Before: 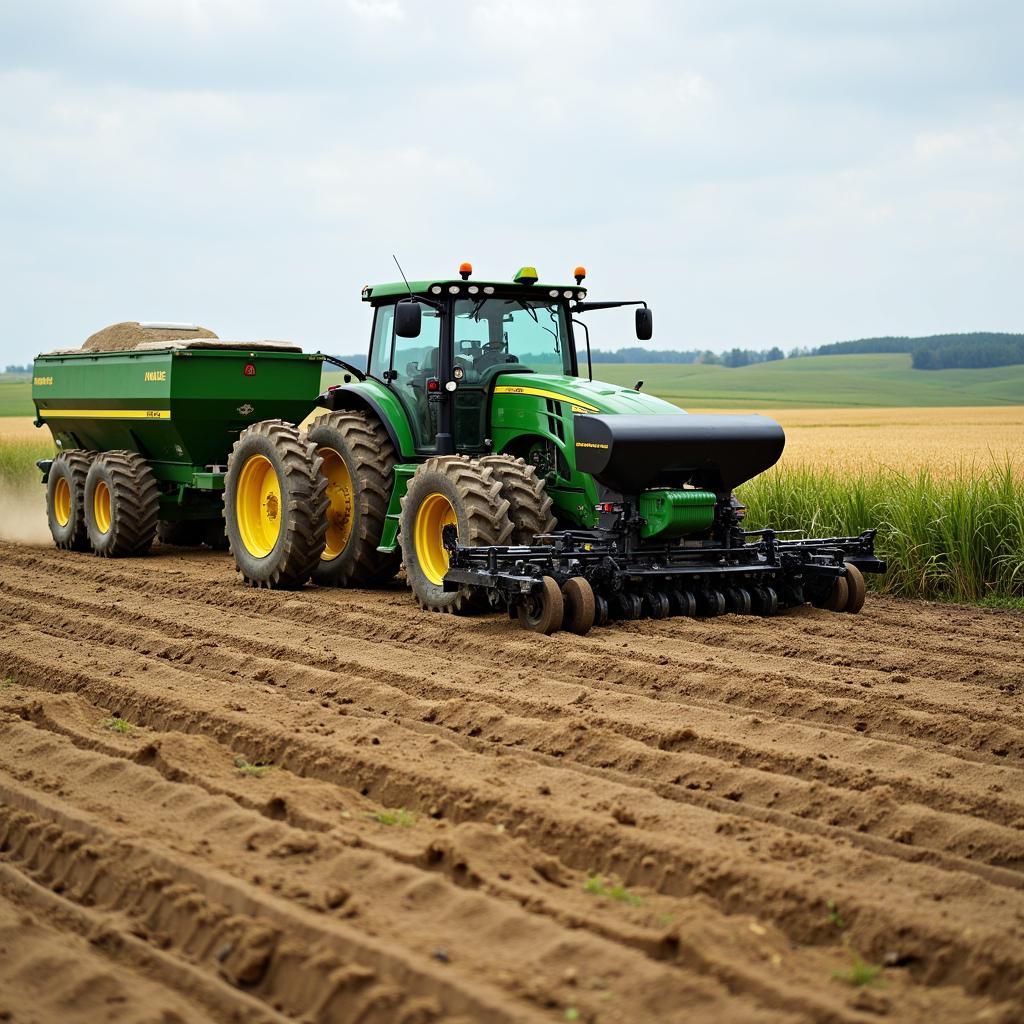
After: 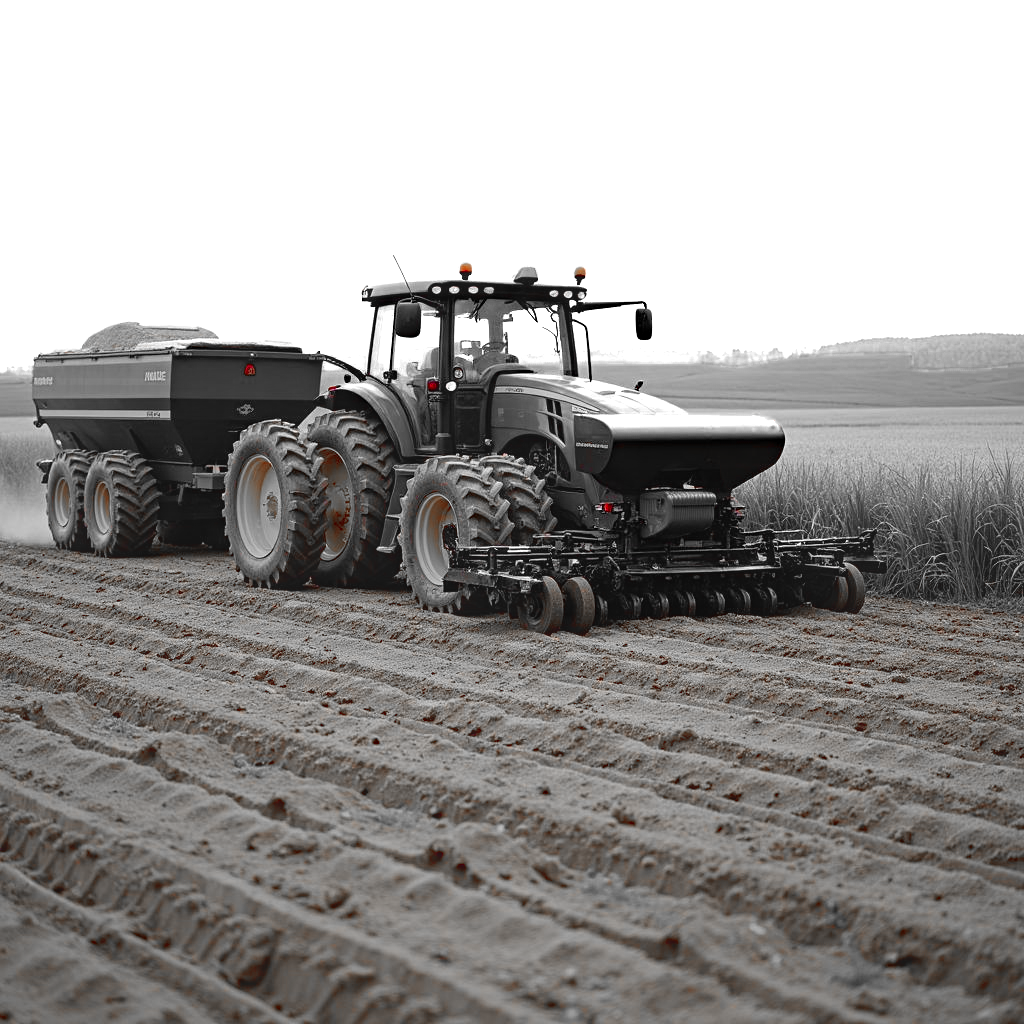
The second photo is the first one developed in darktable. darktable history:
color zones: curves: ch0 [(0, 0.352) (0.143, 0.407) (0.286, 0.386) (0.429, 0.431) (0.571, 0.829) (0.714, 0.853) (0.857, 0.833) (1, 0.352)]; ch1 [(0, 0.604) (0.072, 0.726) (0.096, 0.608) (0.205, 0.007) (0.571, -0.006) (0.839, -0.013) (0.857, -0.012) (1, 0.604)]
contrast equalizer: y [[0.439, 0.44, 0.442, 0.457, 0.493, 0.498], [0.5 ×6], [0.5 ×6], [0 ×6], [0 ×6]]
levels: levels [0, 0.43, 0.859]
haze removal: strength 0.25, distance 0.25, compatibility mode true, adaptive false
